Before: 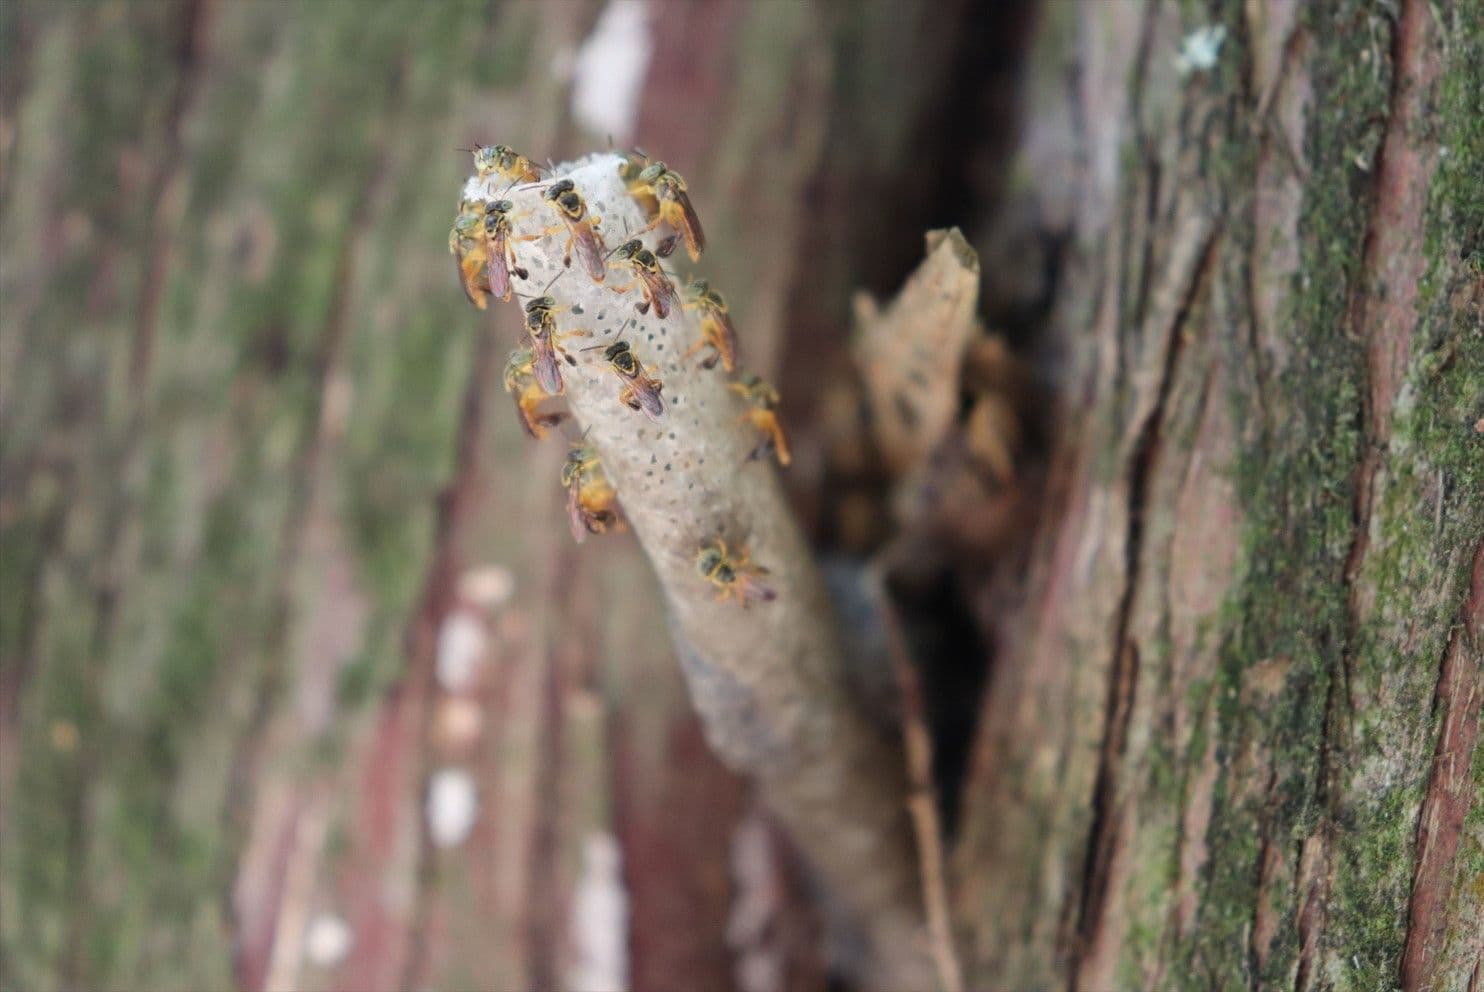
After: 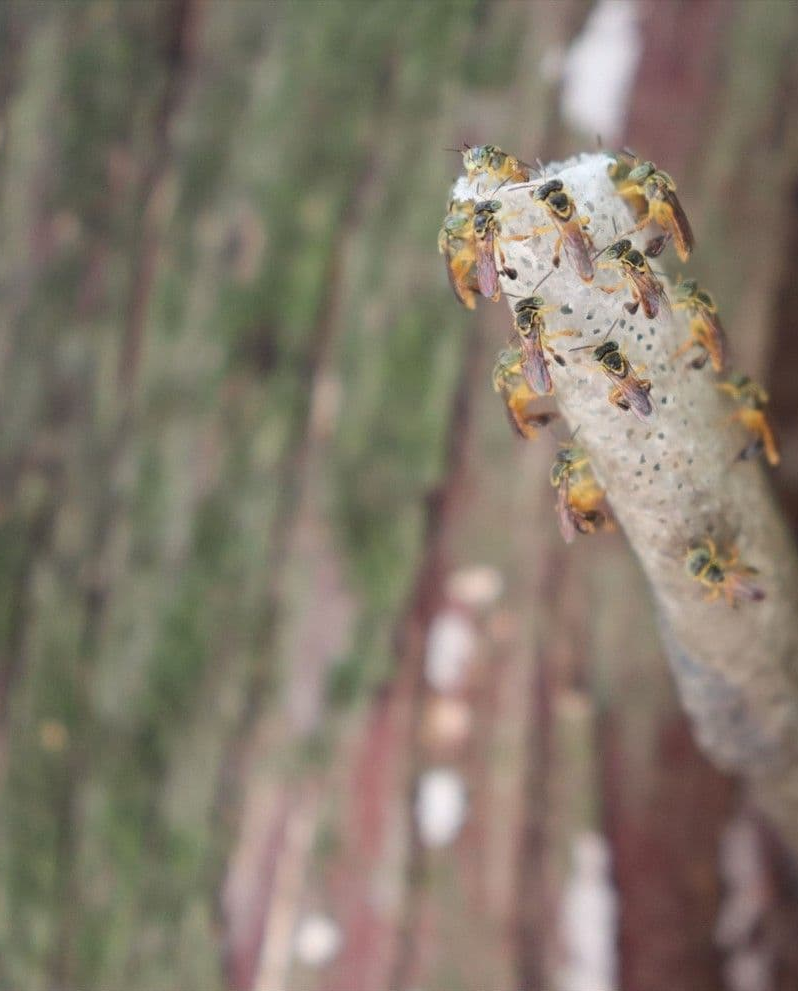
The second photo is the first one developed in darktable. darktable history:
crop: left 0.765%, right 45.424%, bottom 0.091%
